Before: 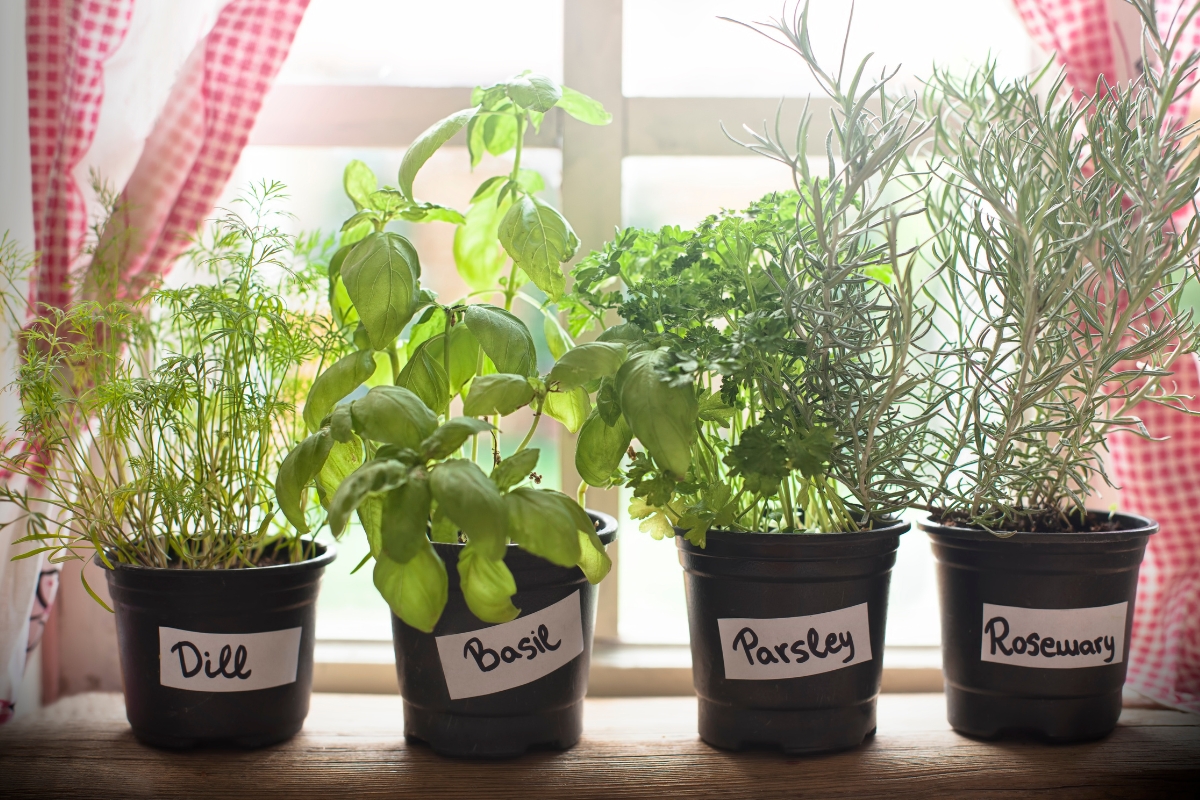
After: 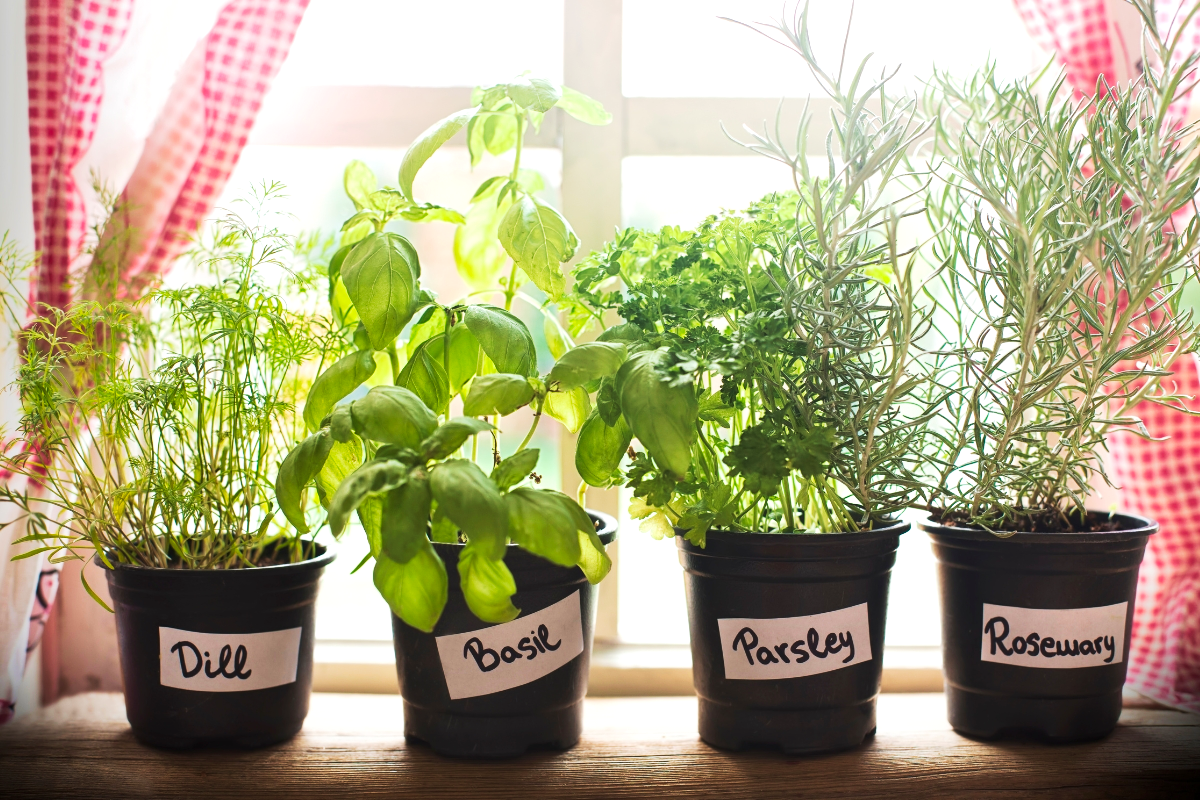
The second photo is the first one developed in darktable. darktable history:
velvia: strength 27%
exposure: exposure 0.236 EV, compensate highlight preservation false
tone curve: curves: ch0 [(0, 0) (0.003, 0.003) (0.011, 0.012) (0.025, 0.023) (0.044, 0.04) (0.069, 0.056) (0.1, 0.082) (0.136, 0.107) (0.177, 0.144) (0.224, 0.186) (0.277, 0.237) (0.335, 0.297) (0.399, 0.37) (0.468, 0.465) (0.543, 0.567) (0.623, 0.68) (0.709, 0.782) (0.801, 0.86) (0.898, 0.924) (1, 1)], preserve colors none
